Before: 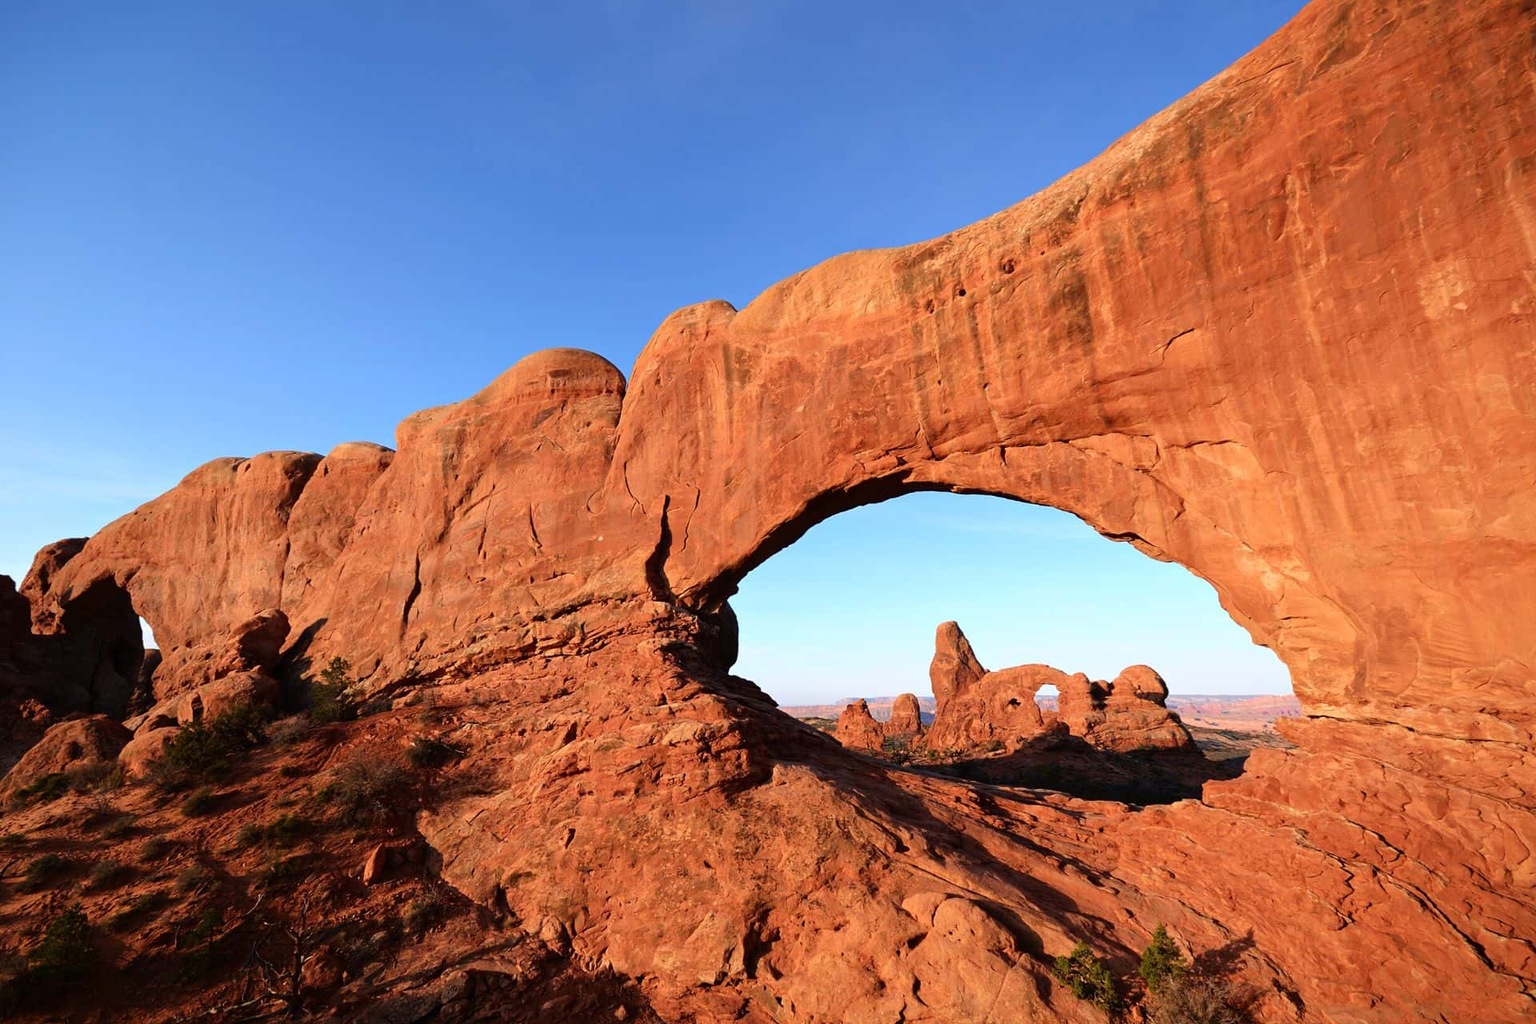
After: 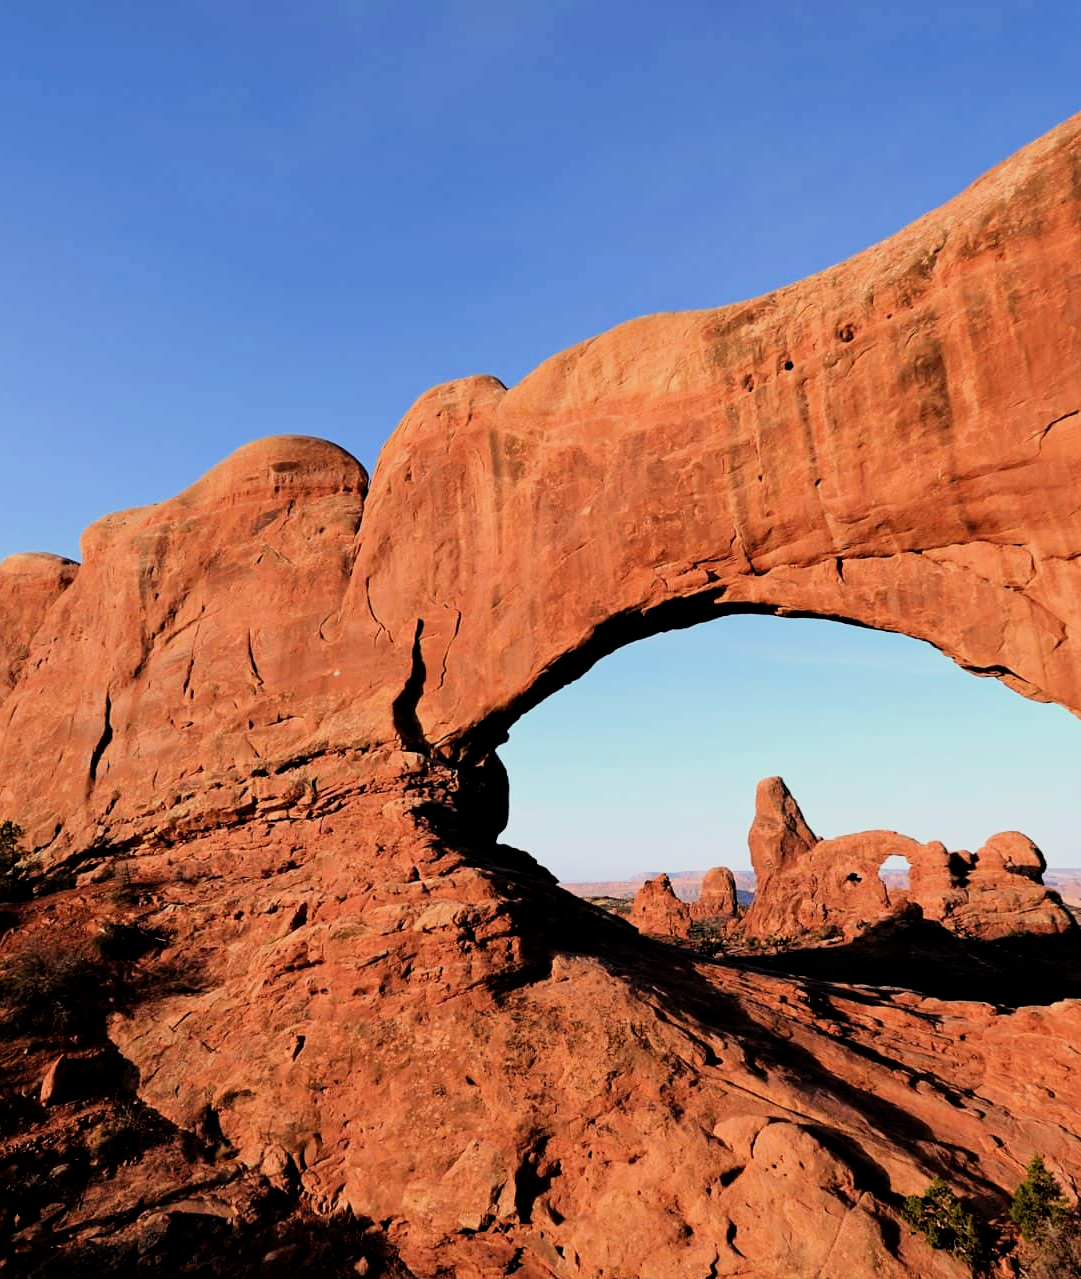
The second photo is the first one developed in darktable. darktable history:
crop: left 21.591%, right 22.086%, bottom 0.002%
exposure: compensate exposure bias true, compensate highlight preservation false
filmic rgb: black relative exposure -5.01 EV, white relative exposure 3.98 EV, hardness 2.9, contrast 1.3
